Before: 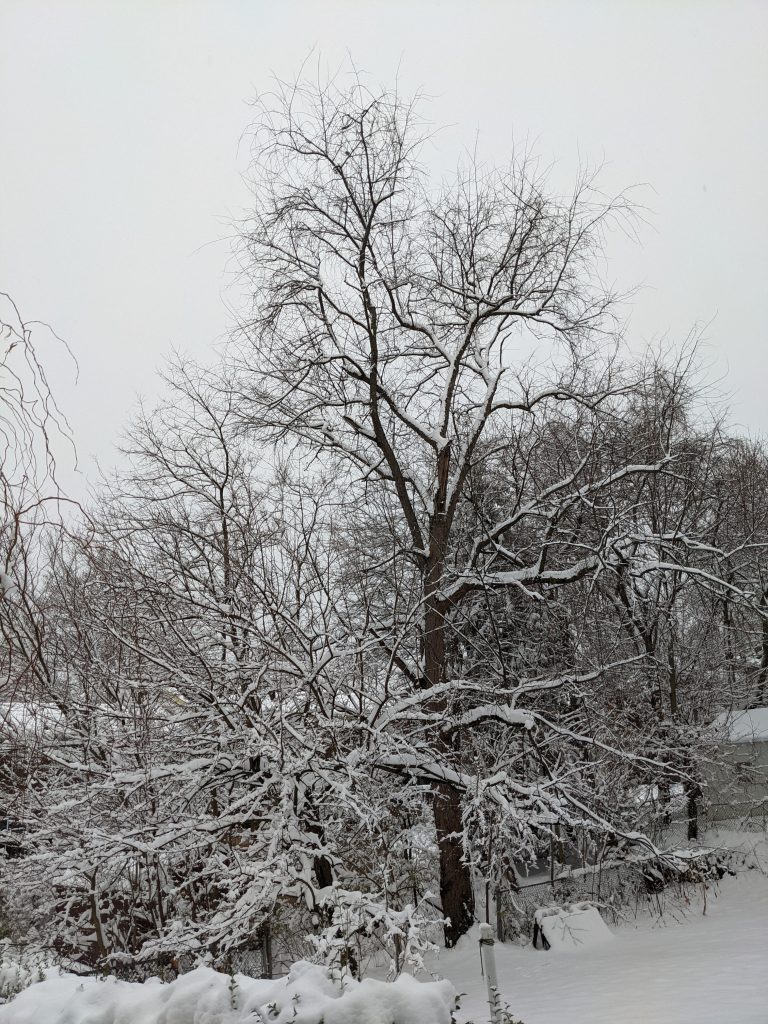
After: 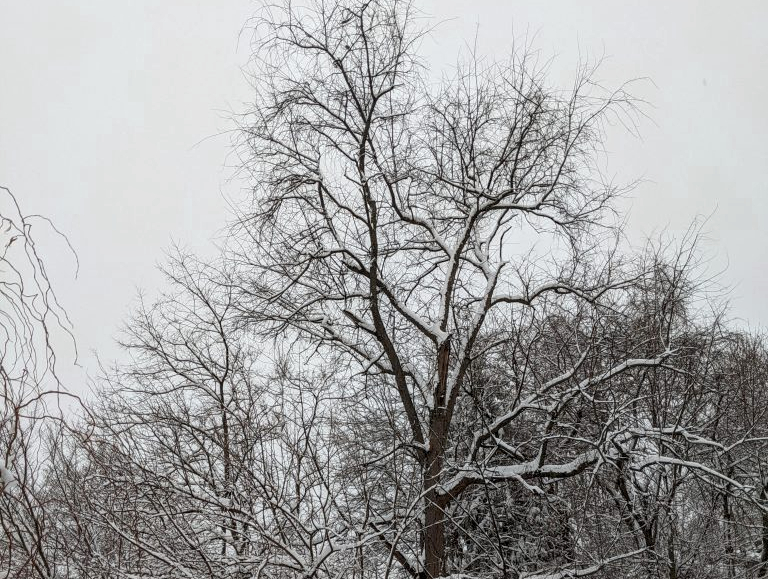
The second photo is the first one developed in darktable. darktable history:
crop and rotate: top 10.426%, bottom 32.998%
local contrast: on, module defaults
color zones: curves: ch0 [(0.018, 0.548) (0.197, 0.654) (0.425, 0.447) (0.605, 0.658) (0.732, 0.579)]; ch1 [(0.105, 0.531) (0.224, 0.531) (0.386, 0.39) (0.618, 0.456) (0.732, 0.456) (0.956, 0.421)]; ch2 [(0.039, 0.583) (0.215, 0.465) (0.399, 0.544) (0.465, 0.548) (0.614, 0.447) (0.724, 0.43) (0.882, 0.623) (0.956, 0.632)]
sharpen: radius 2.898, amount 0.874, threshold 47.505
